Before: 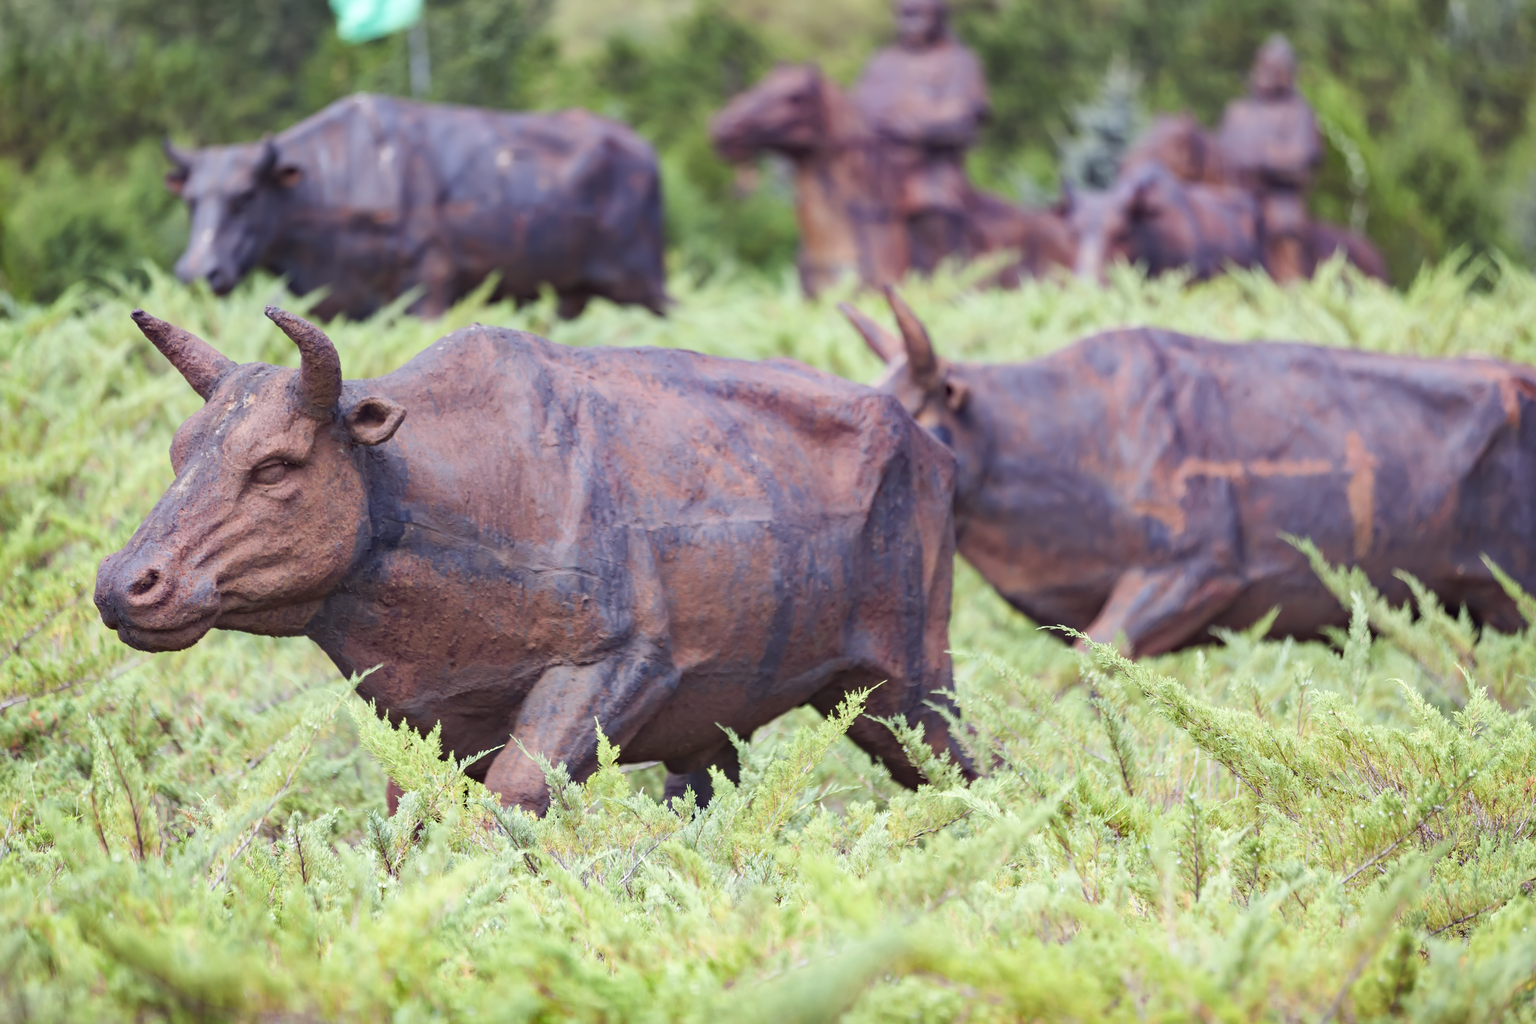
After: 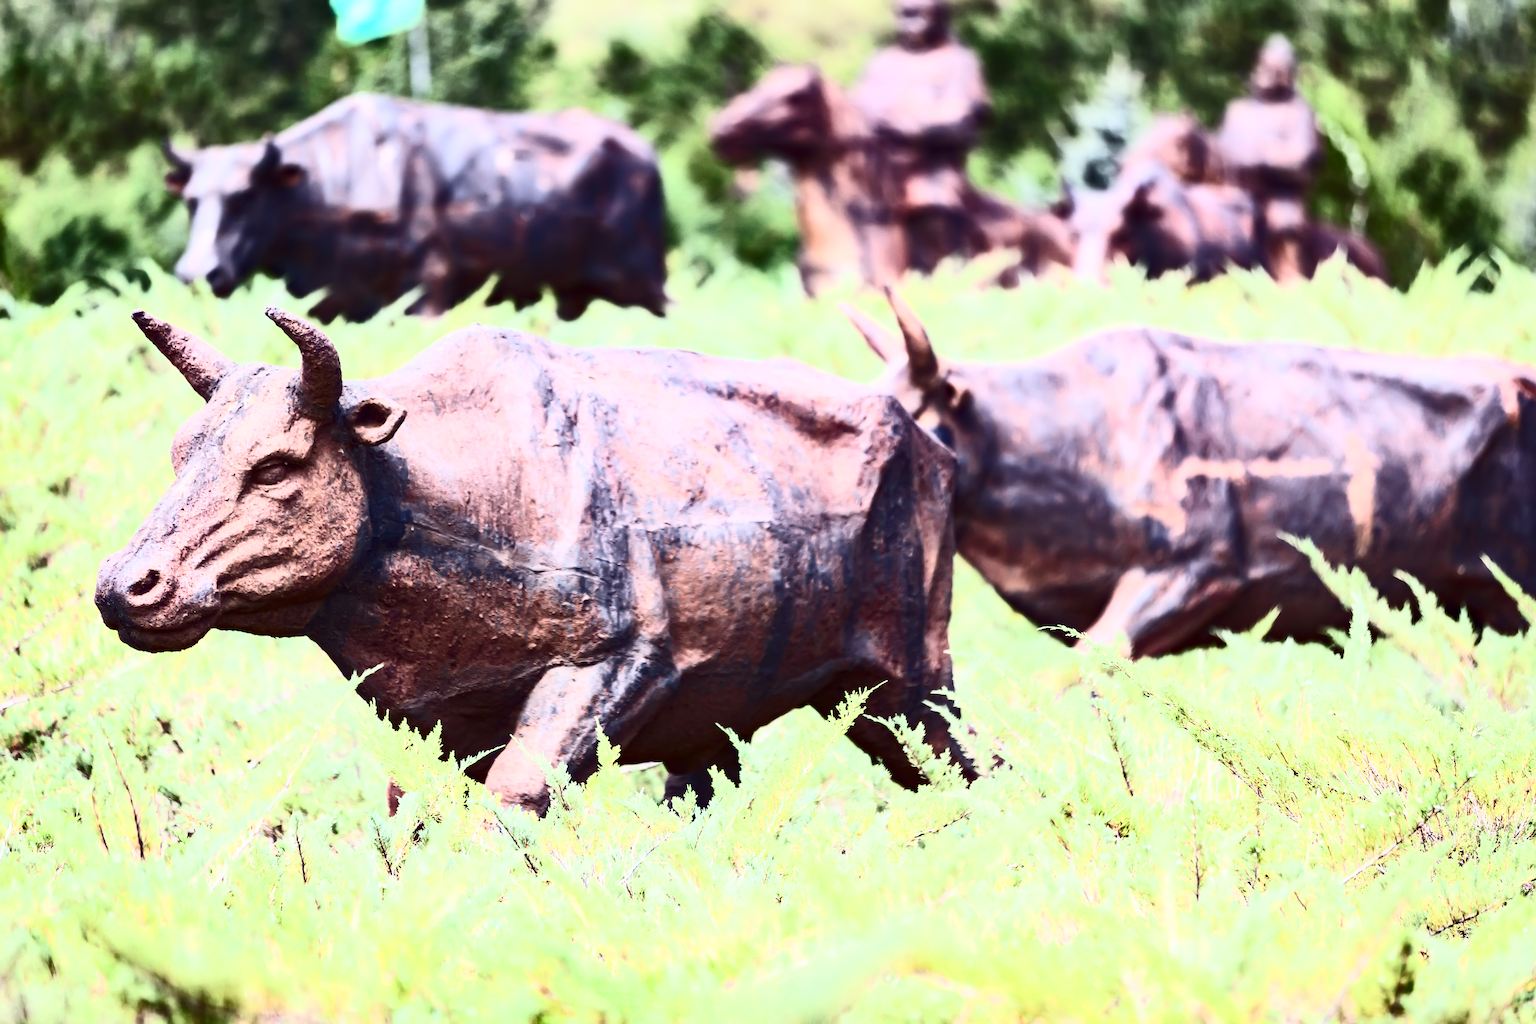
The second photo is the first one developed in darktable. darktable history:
contrast brightness saturation: contrast 0.928, brightness 0.2
